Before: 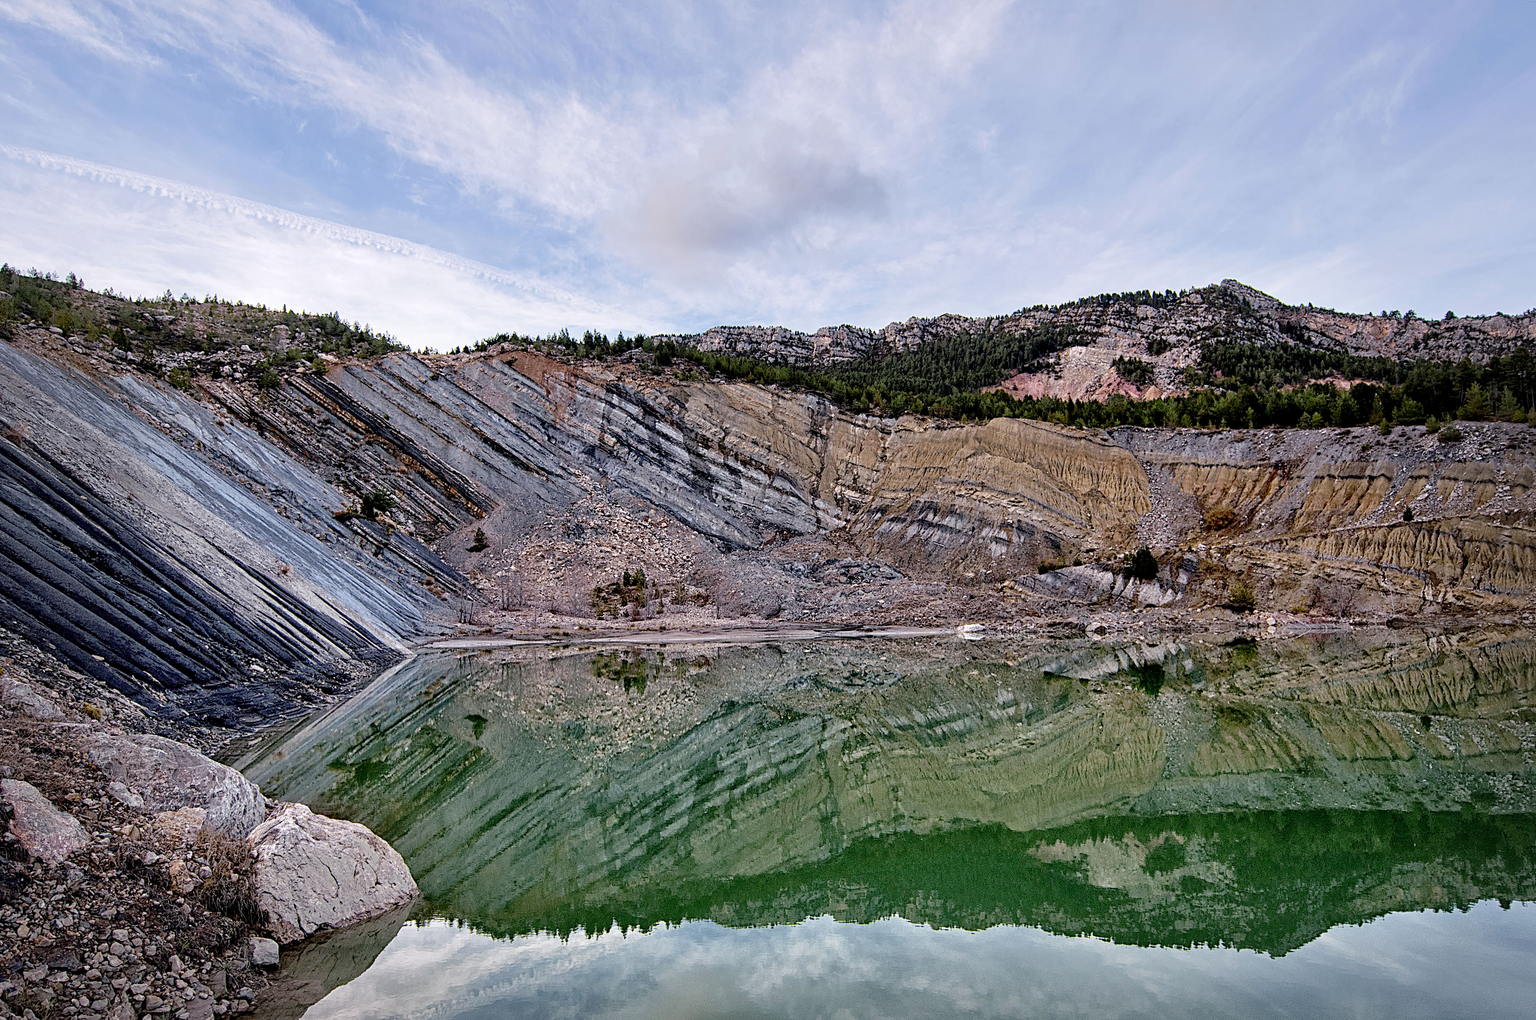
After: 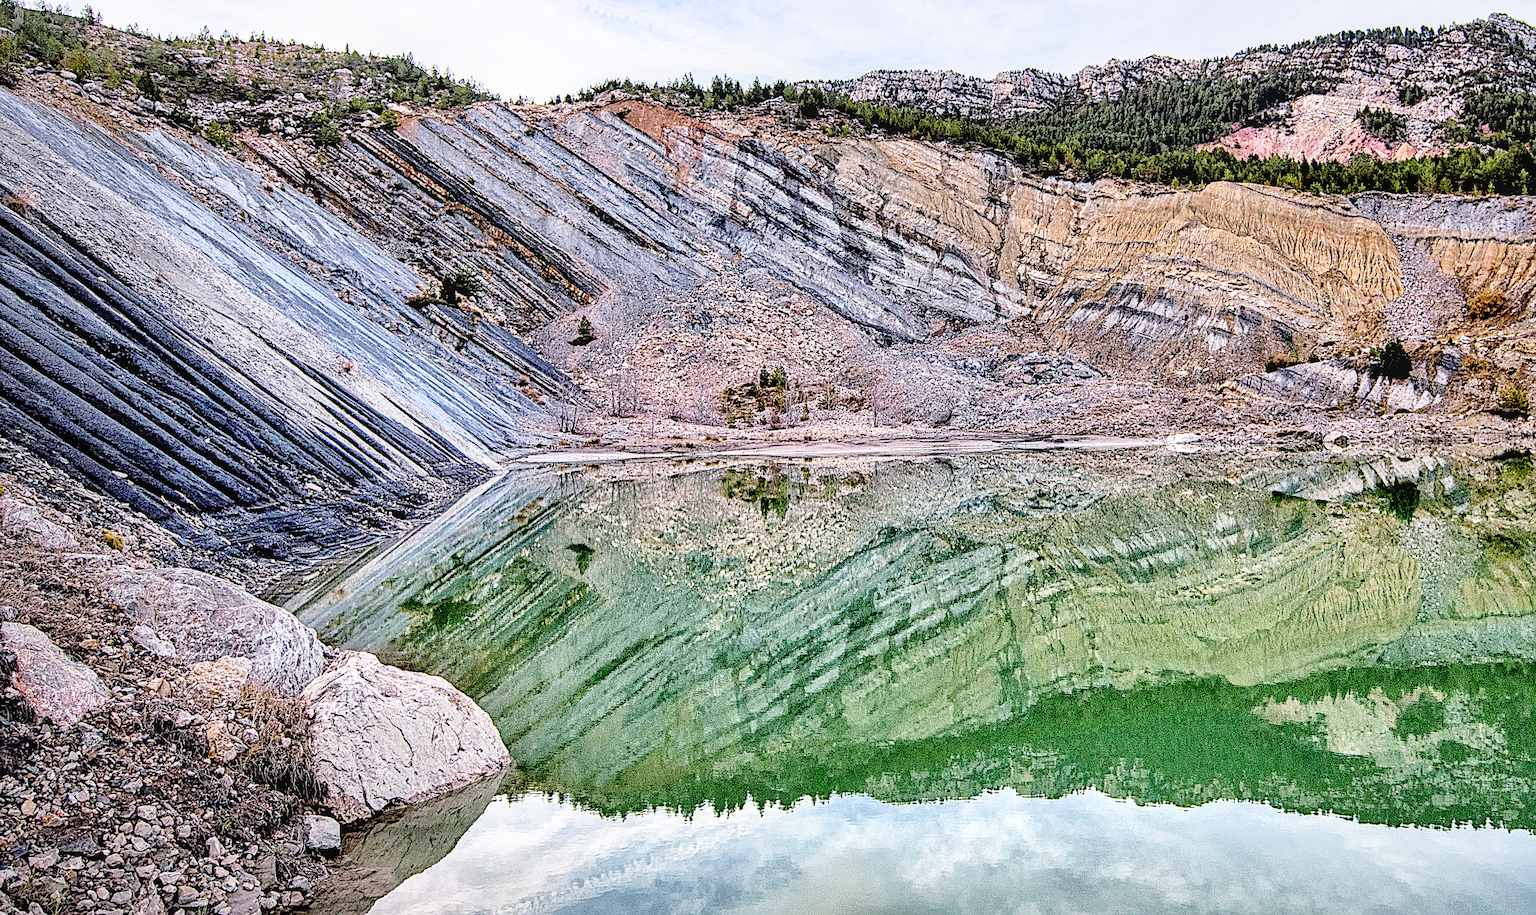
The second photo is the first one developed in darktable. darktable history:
local contrast: on, module defaults
crop: top 26.387%, right 17.942%
sharpen: on, module defaults
exposure: black level correction 0.001, exposure 1.046 EV, compensate highlight preservation false
contrast brightness saturation: contrast 0.202, brightness 0.161, saturation 0.223
filmic rgb: black relative exposure -5.04 EV, white relative exposure 3.55 EV, hardness 3.19, contrast 1.196, highlights saturation mix -31.35%
shadows and highlights: shadows color adjustment 99.16%, highlights color adjustment 0.253%
